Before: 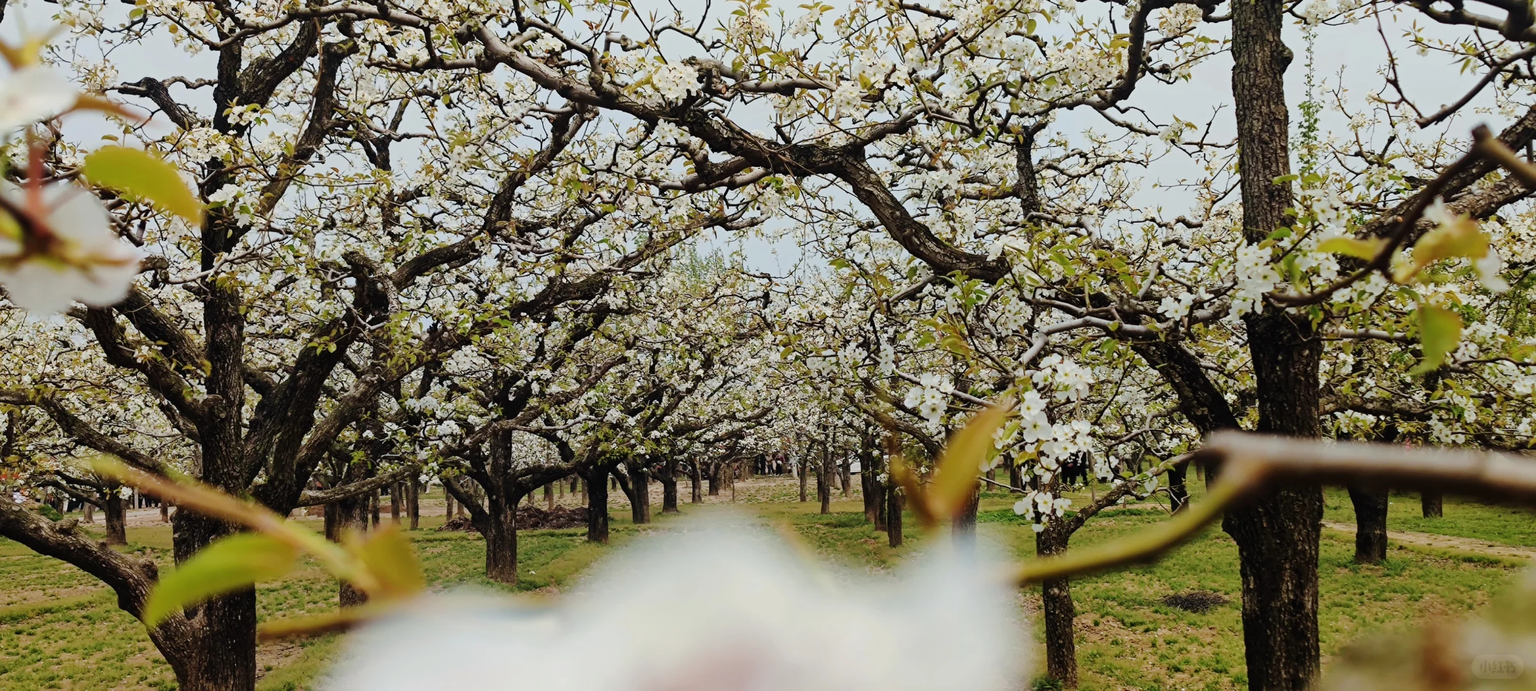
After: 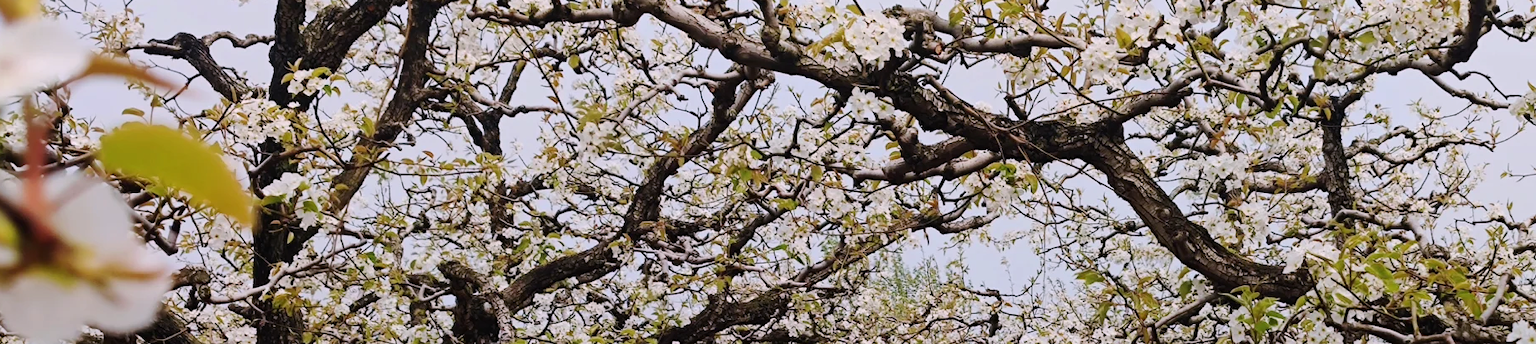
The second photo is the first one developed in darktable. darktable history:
white balance: red 1.05, blue 1.072
crop: left 0.579%, top 7.627%, right 23.167%, bottom 54.275%
